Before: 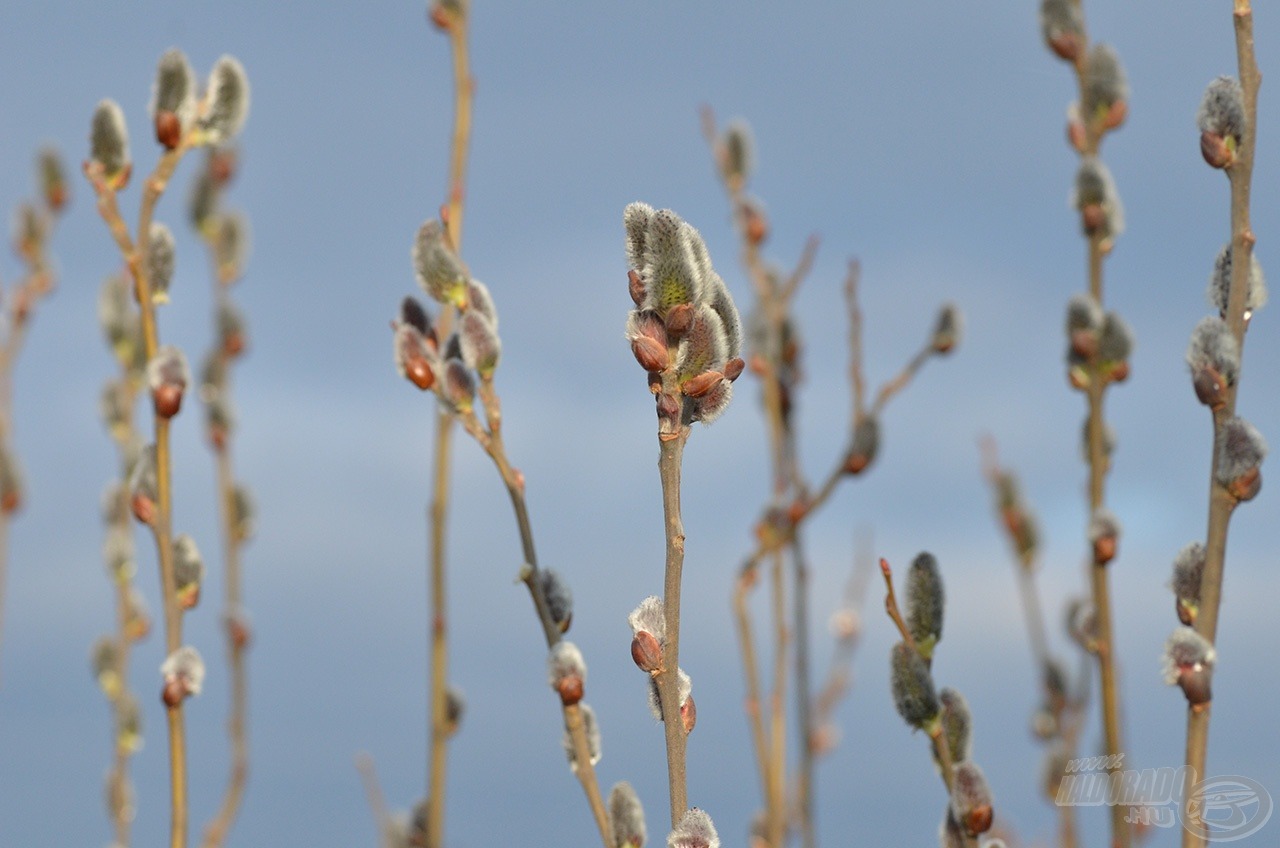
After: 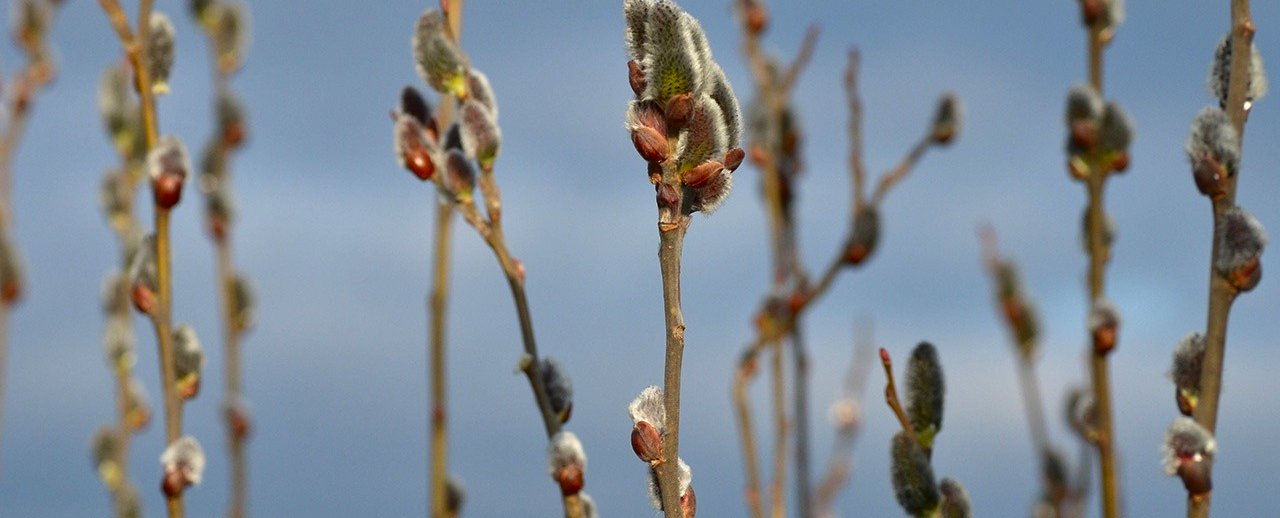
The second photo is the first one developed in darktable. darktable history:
crop and rotate: top 24.8%, bottom 14.027%
exposure: exposure 0.128 EV, compensate exposure bias true, compensate highlight preservation false
contrast brightness saturation: contrast 0.127, brightness -0.241, saturation 0.143
